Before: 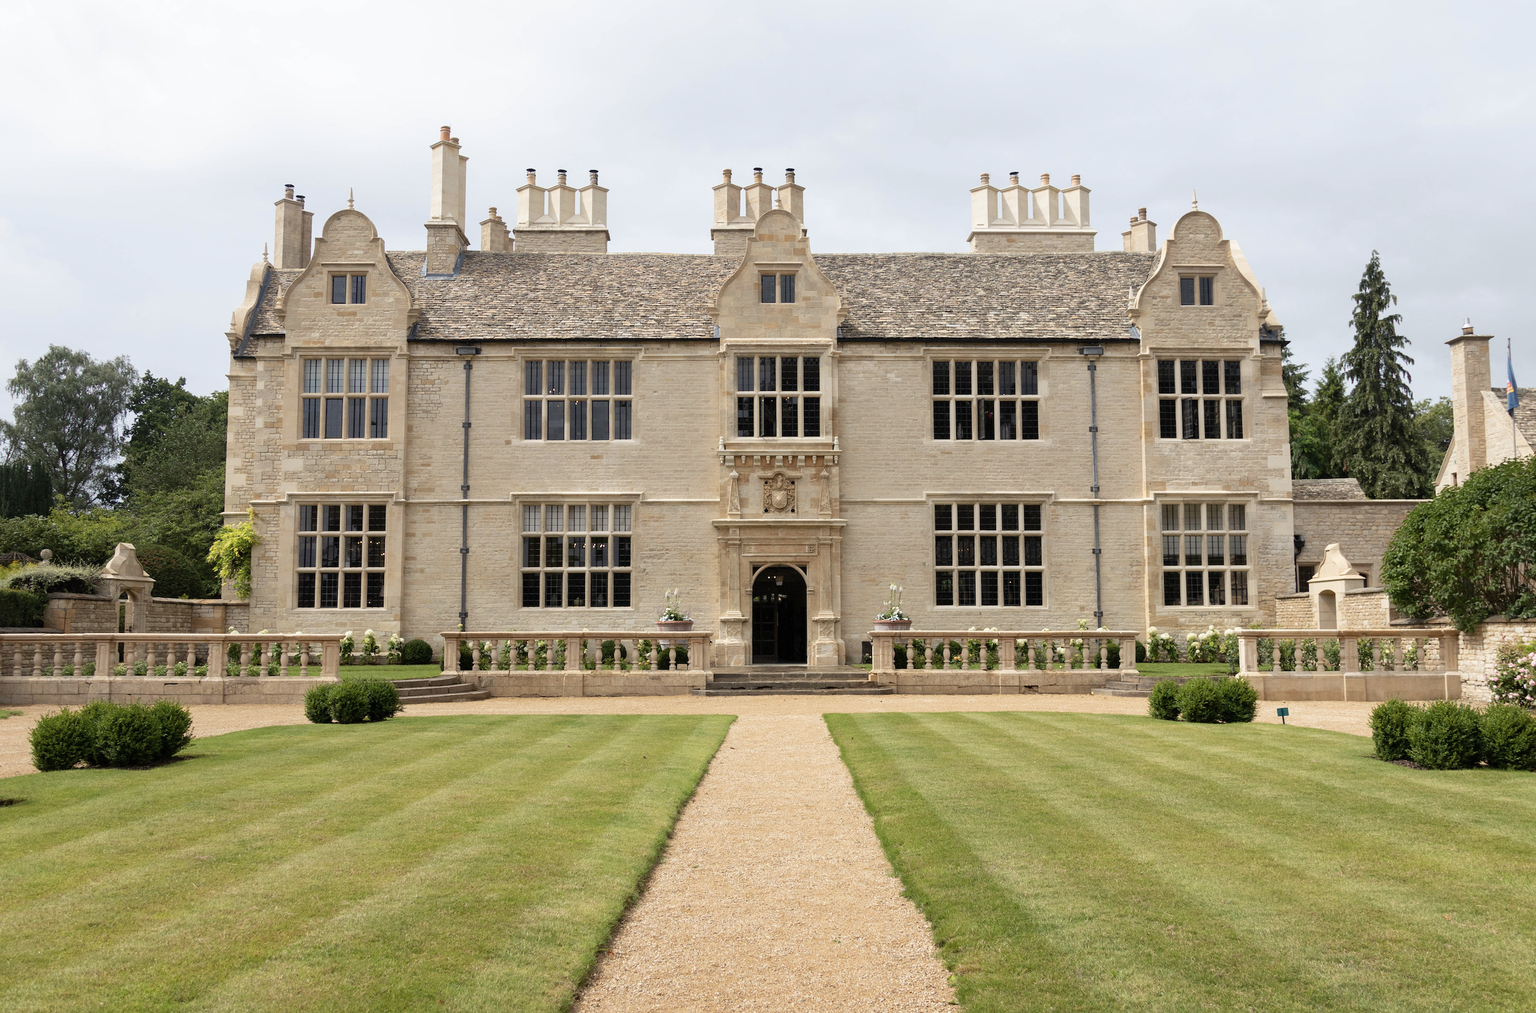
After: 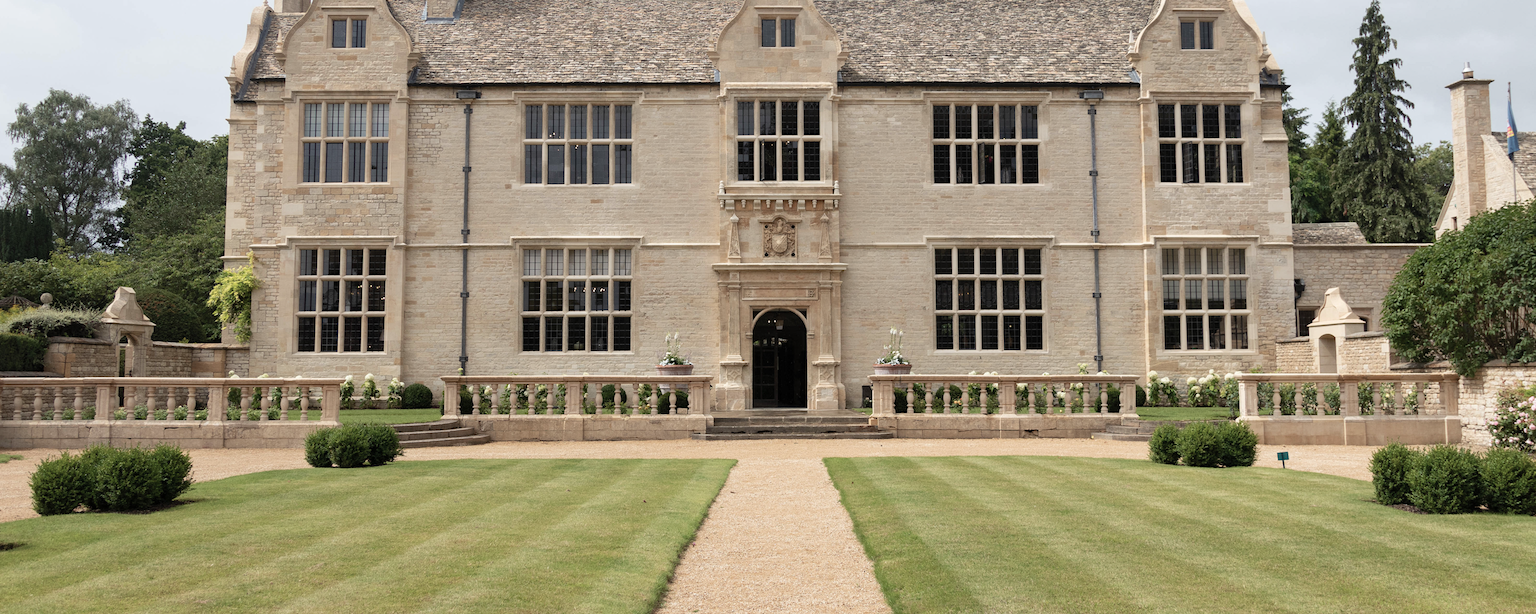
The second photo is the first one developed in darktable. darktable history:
color balance: input saturation 80.07%
crop and rotate: top 25.357%, bottom 13.942%
fill light: on, module defaults
